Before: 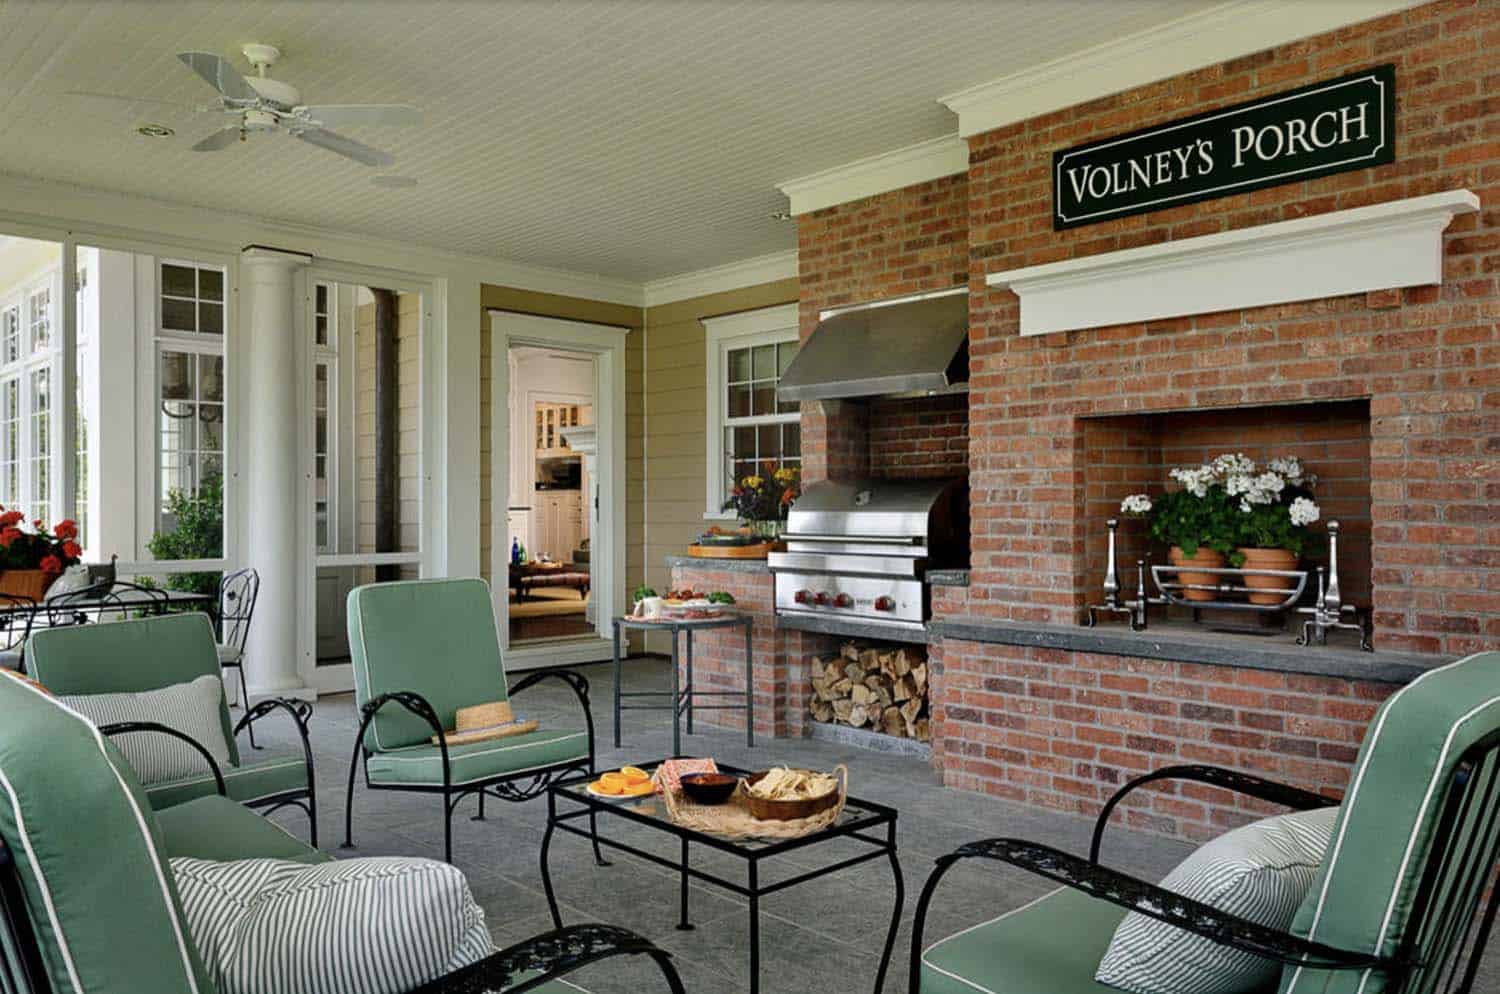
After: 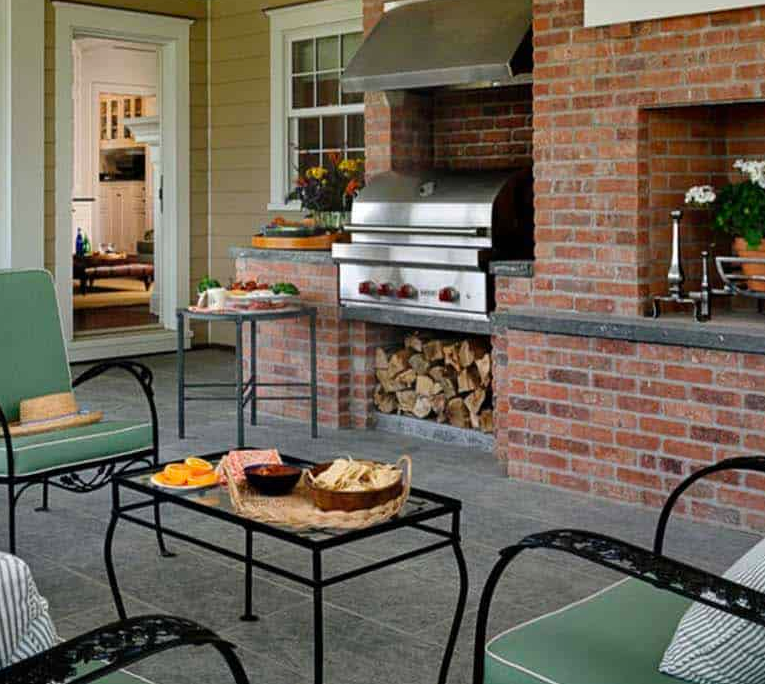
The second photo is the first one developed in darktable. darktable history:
crop and rotate: left 29.124%, top 31.092%, right 19.853%
tone equalizer: on, module defaults
